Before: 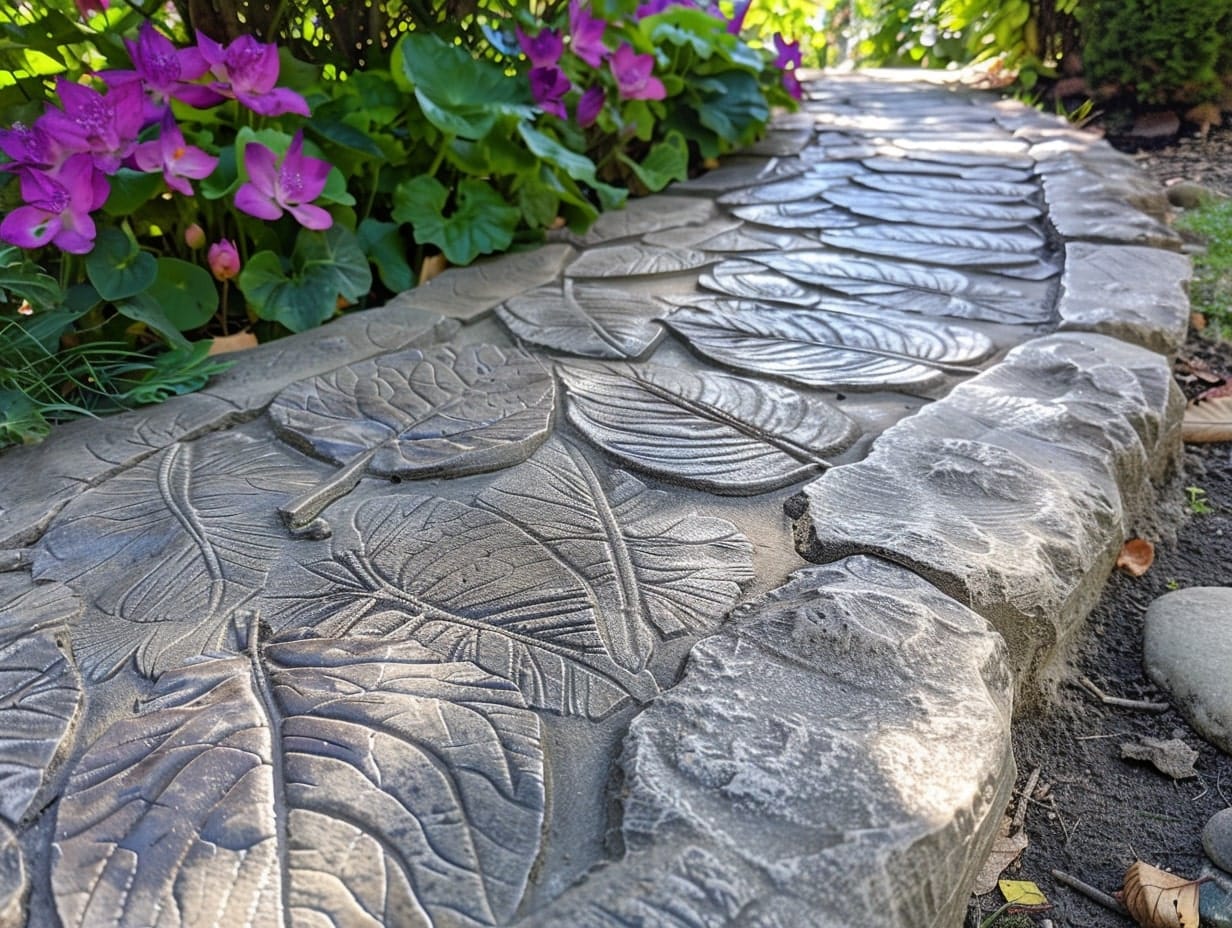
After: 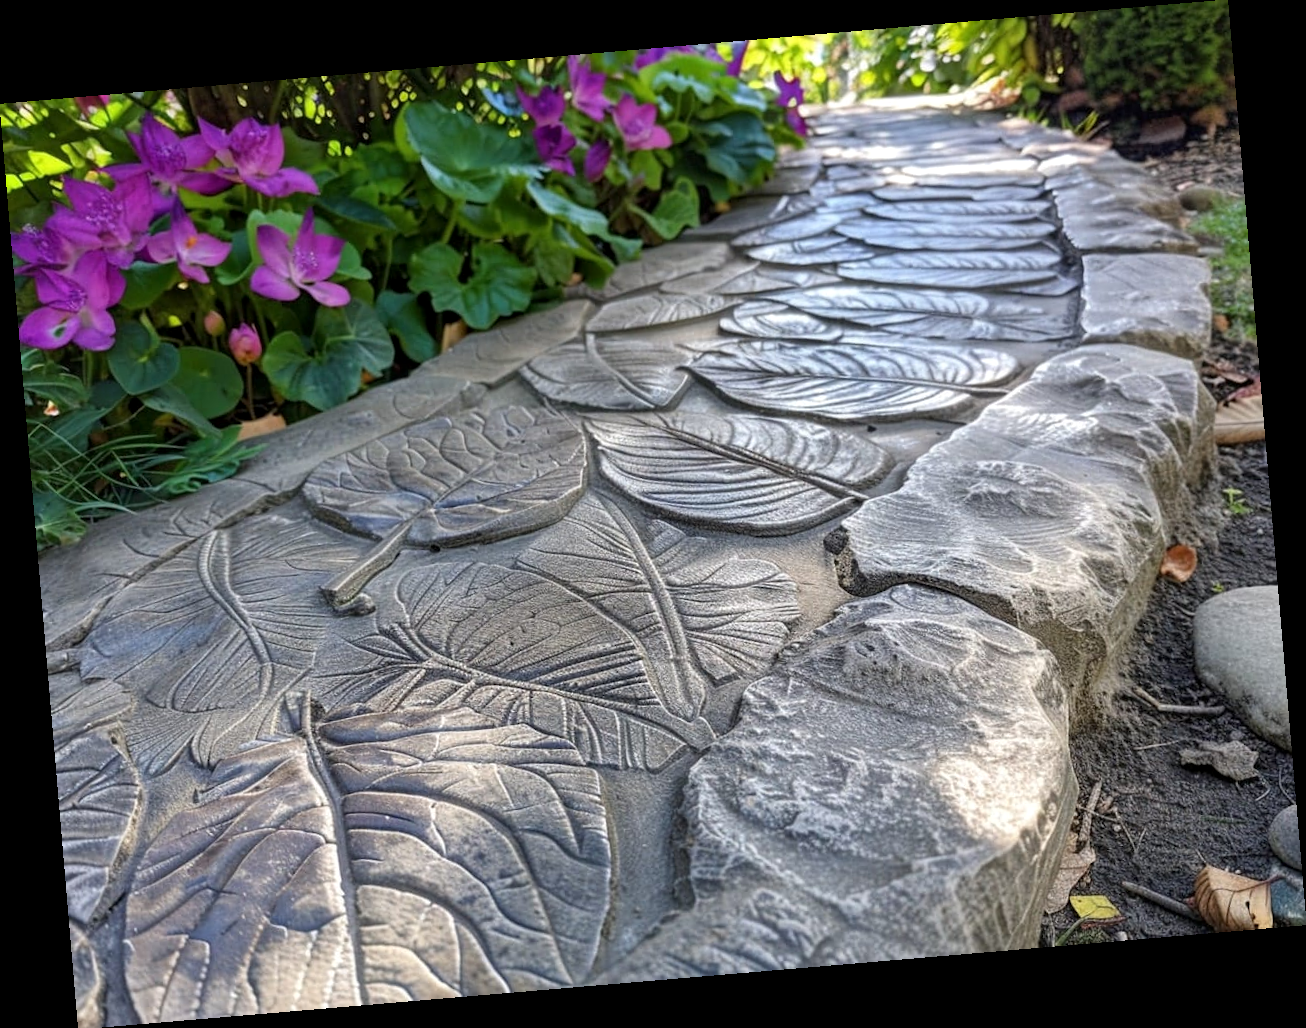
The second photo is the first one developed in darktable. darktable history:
local contrast: highlights 100%, shadows 100%, detail 120%, midtone range 0.2
rotate and perspective: rotation -4.86°, automatic cropping off
